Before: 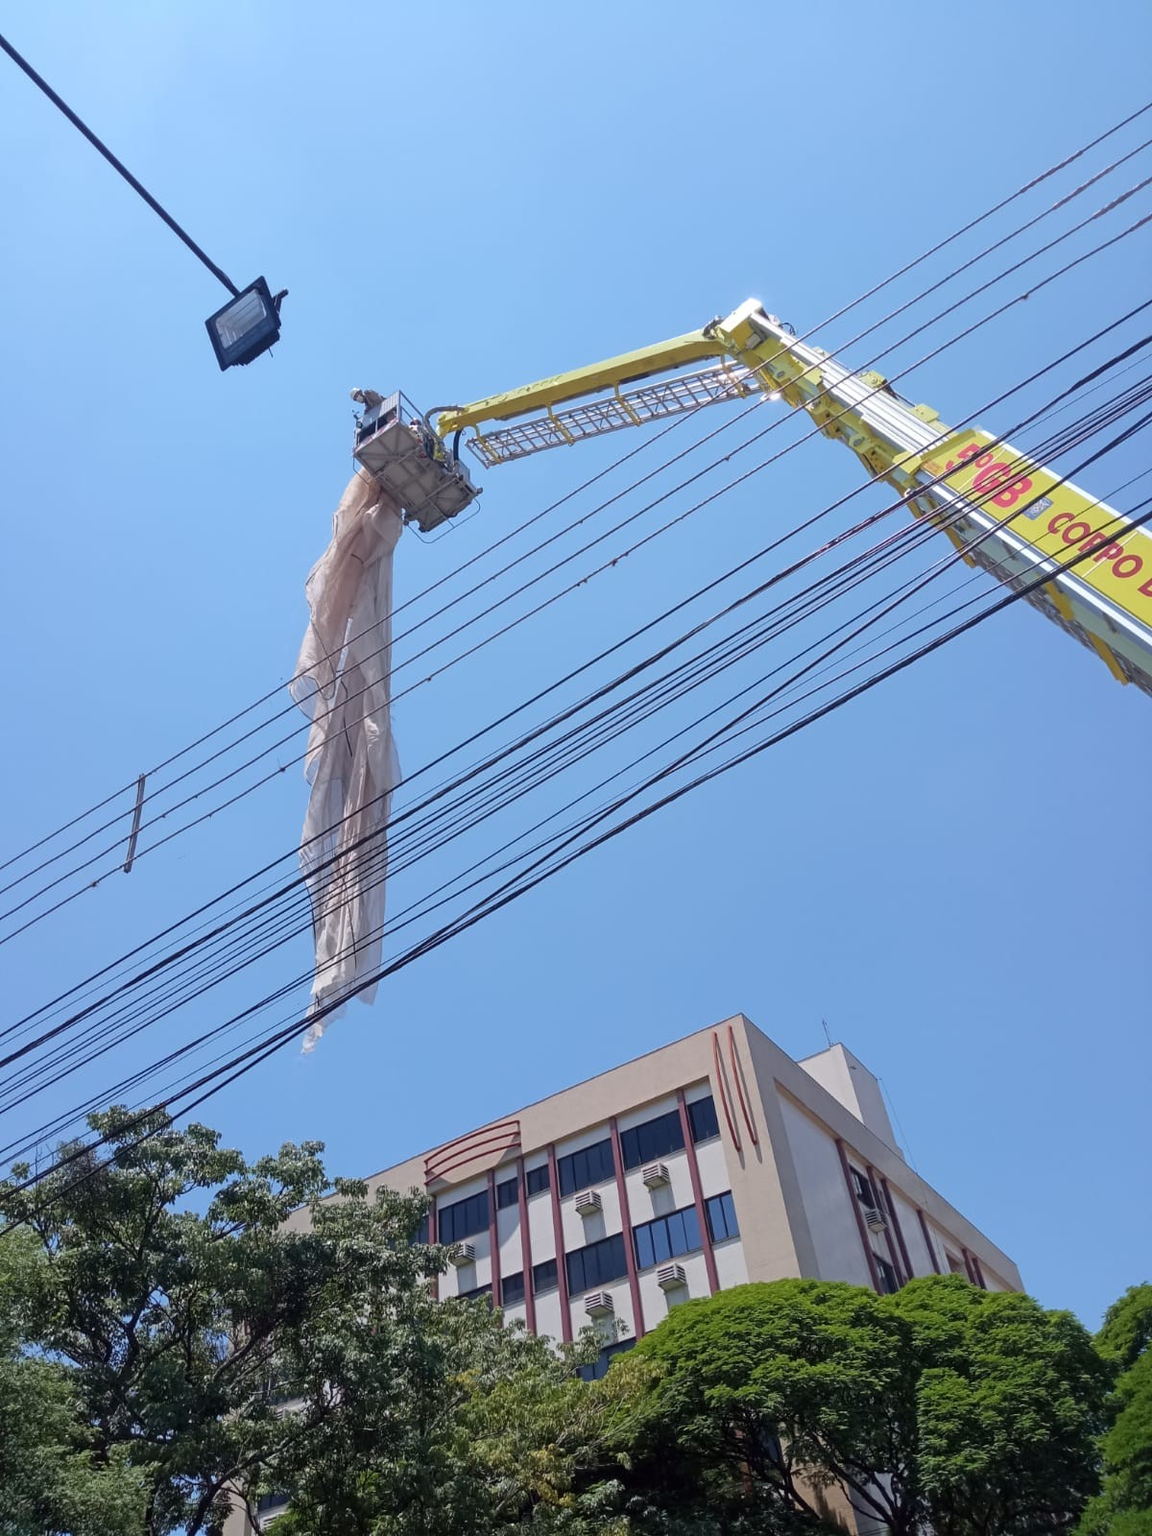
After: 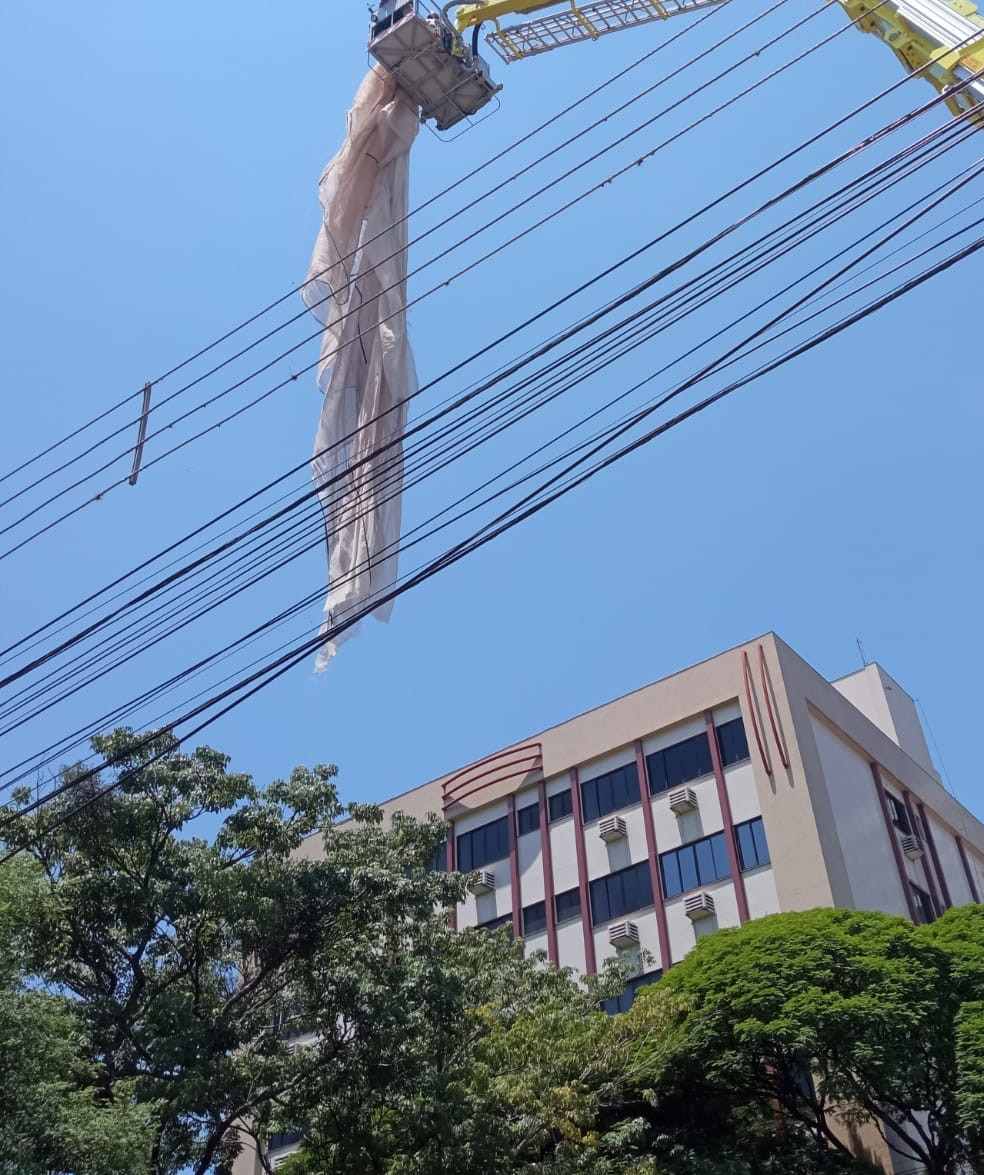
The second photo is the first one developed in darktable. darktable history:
crop: top 26.531%, right 17.959%
